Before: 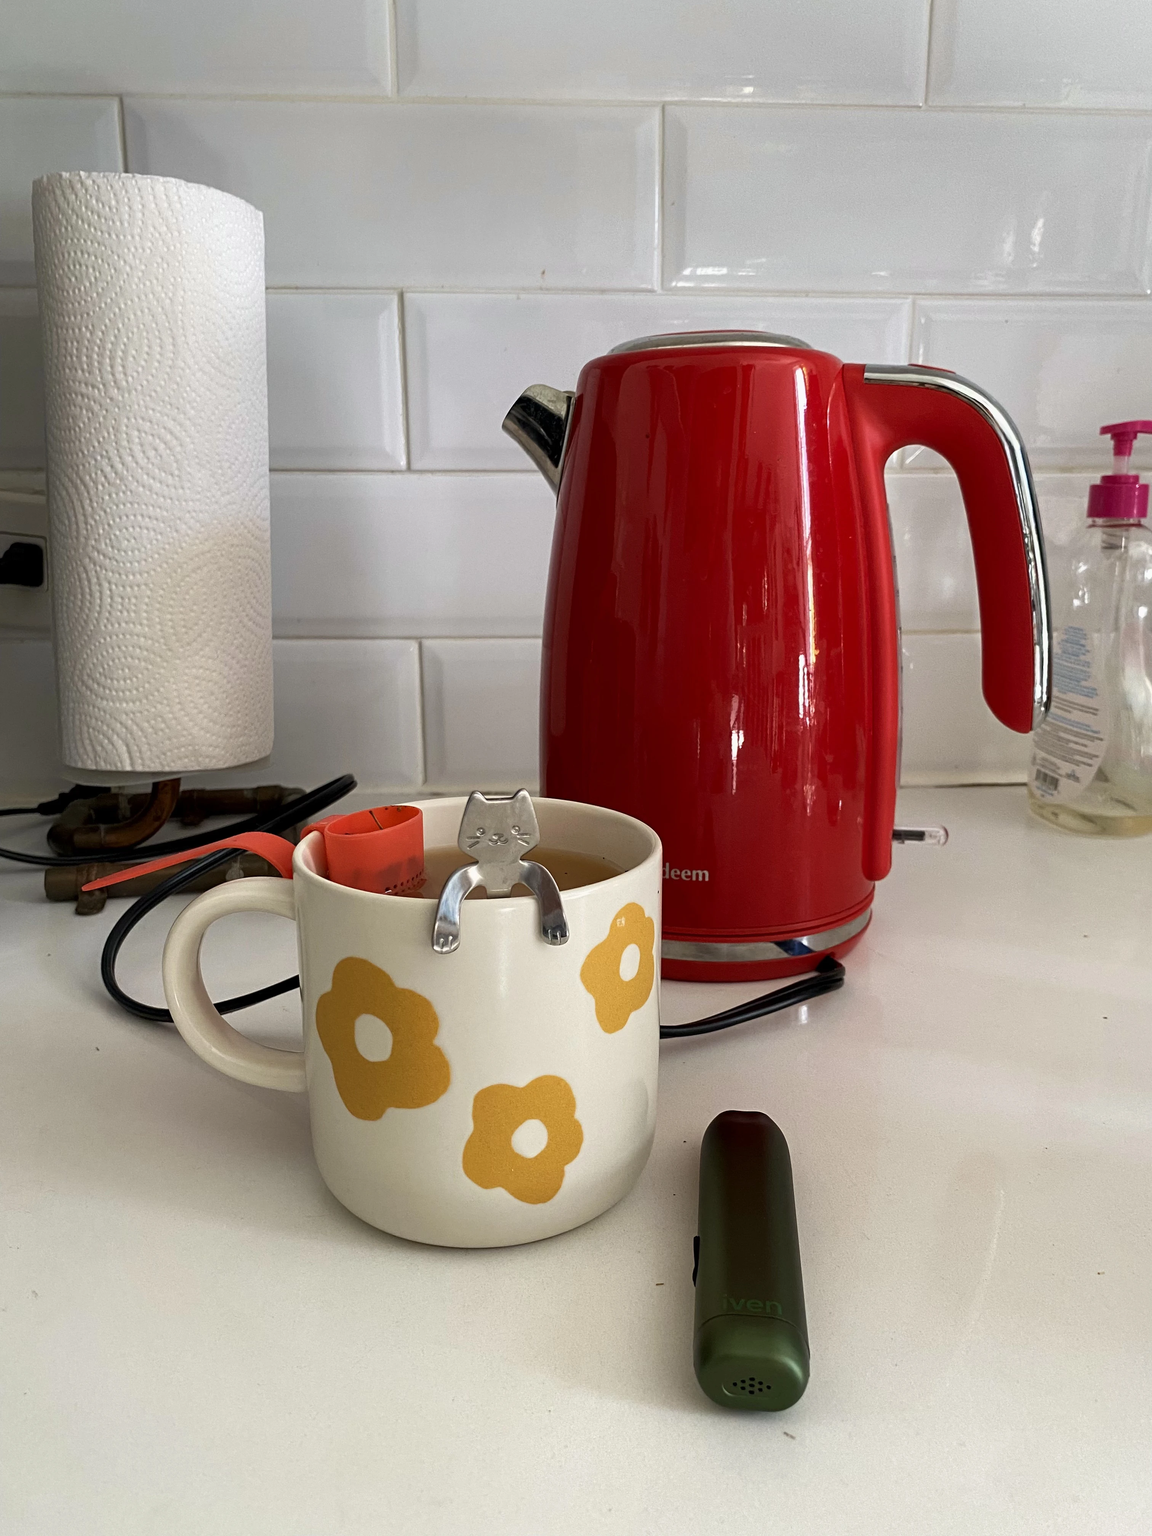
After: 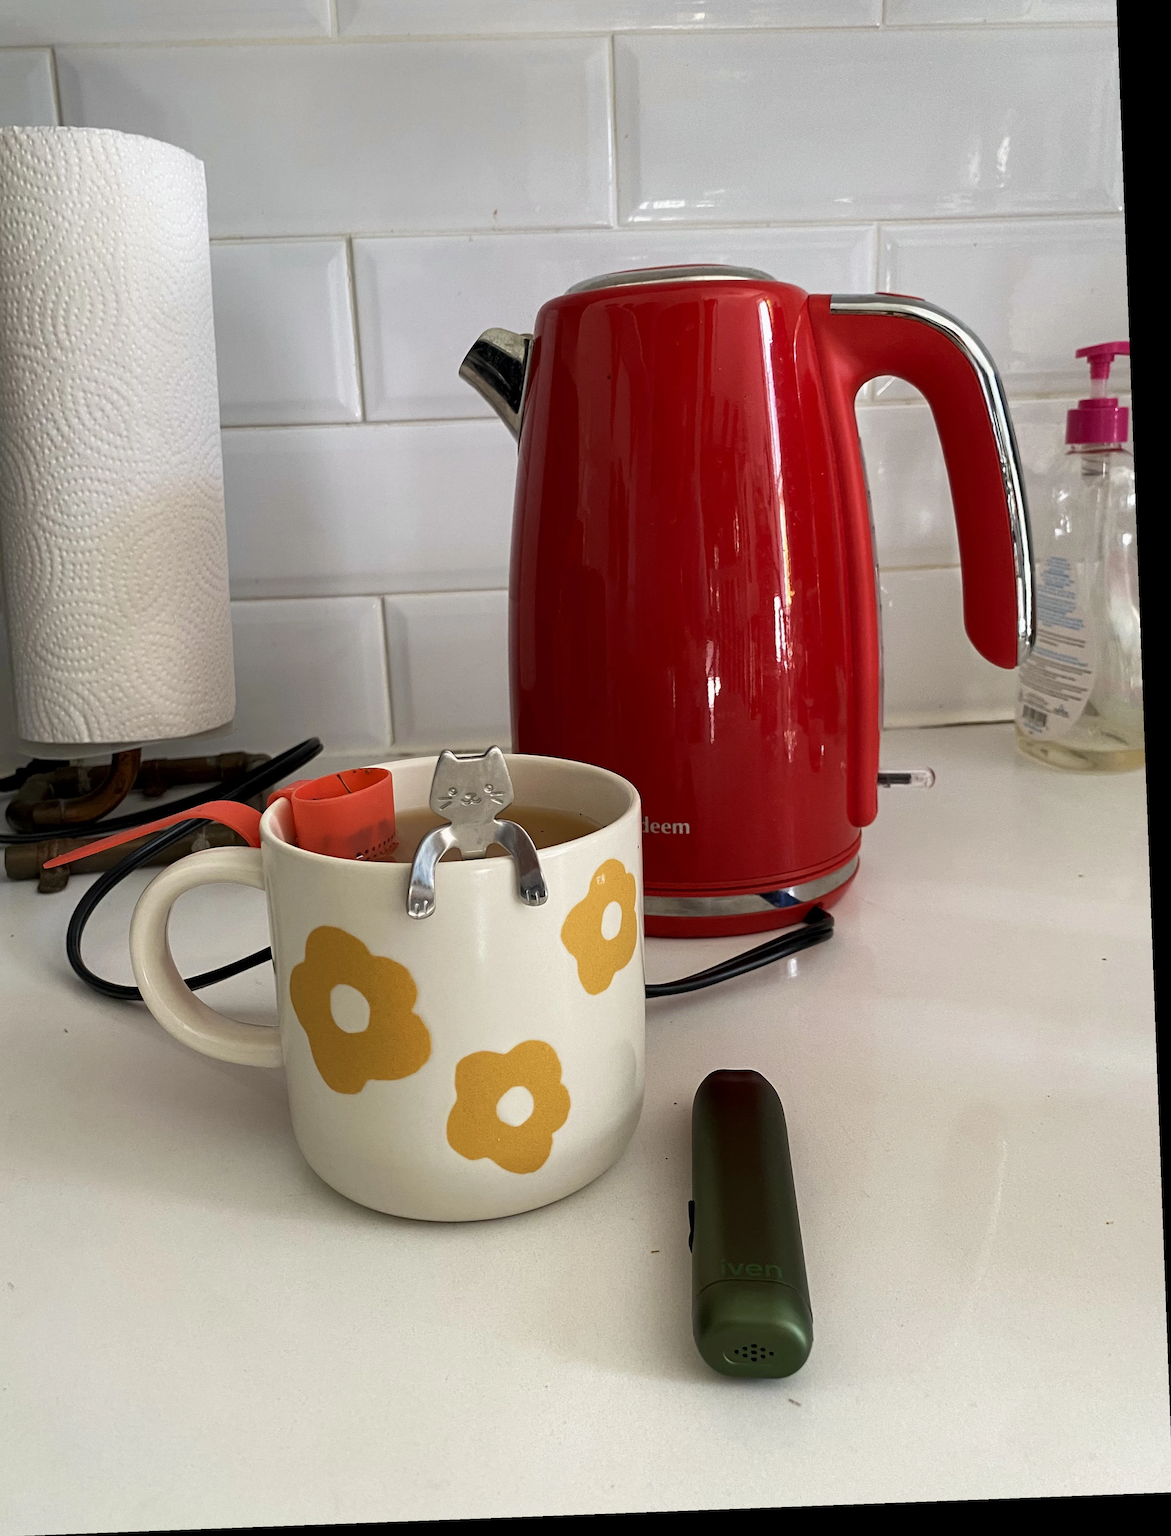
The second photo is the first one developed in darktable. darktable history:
crop and rotate: angle 2.17°, left 6.104%, top 5.716%
